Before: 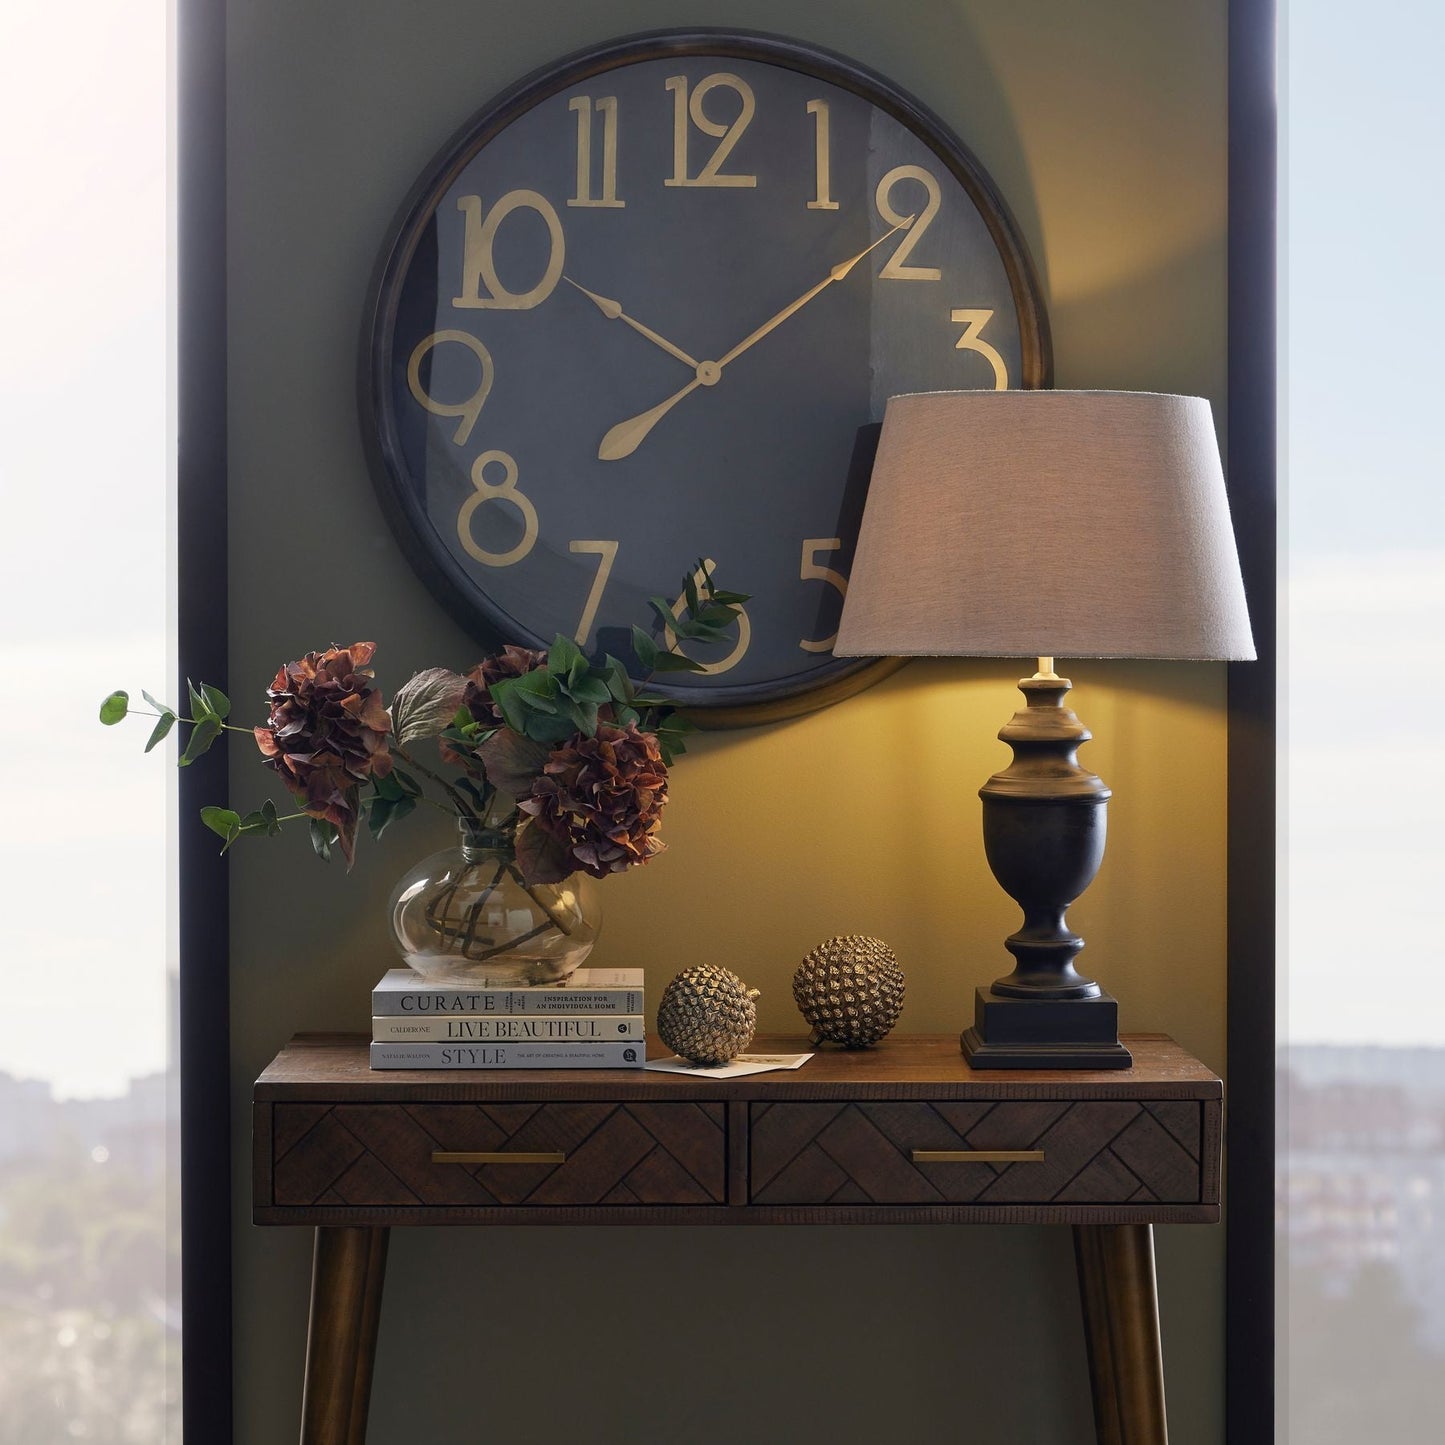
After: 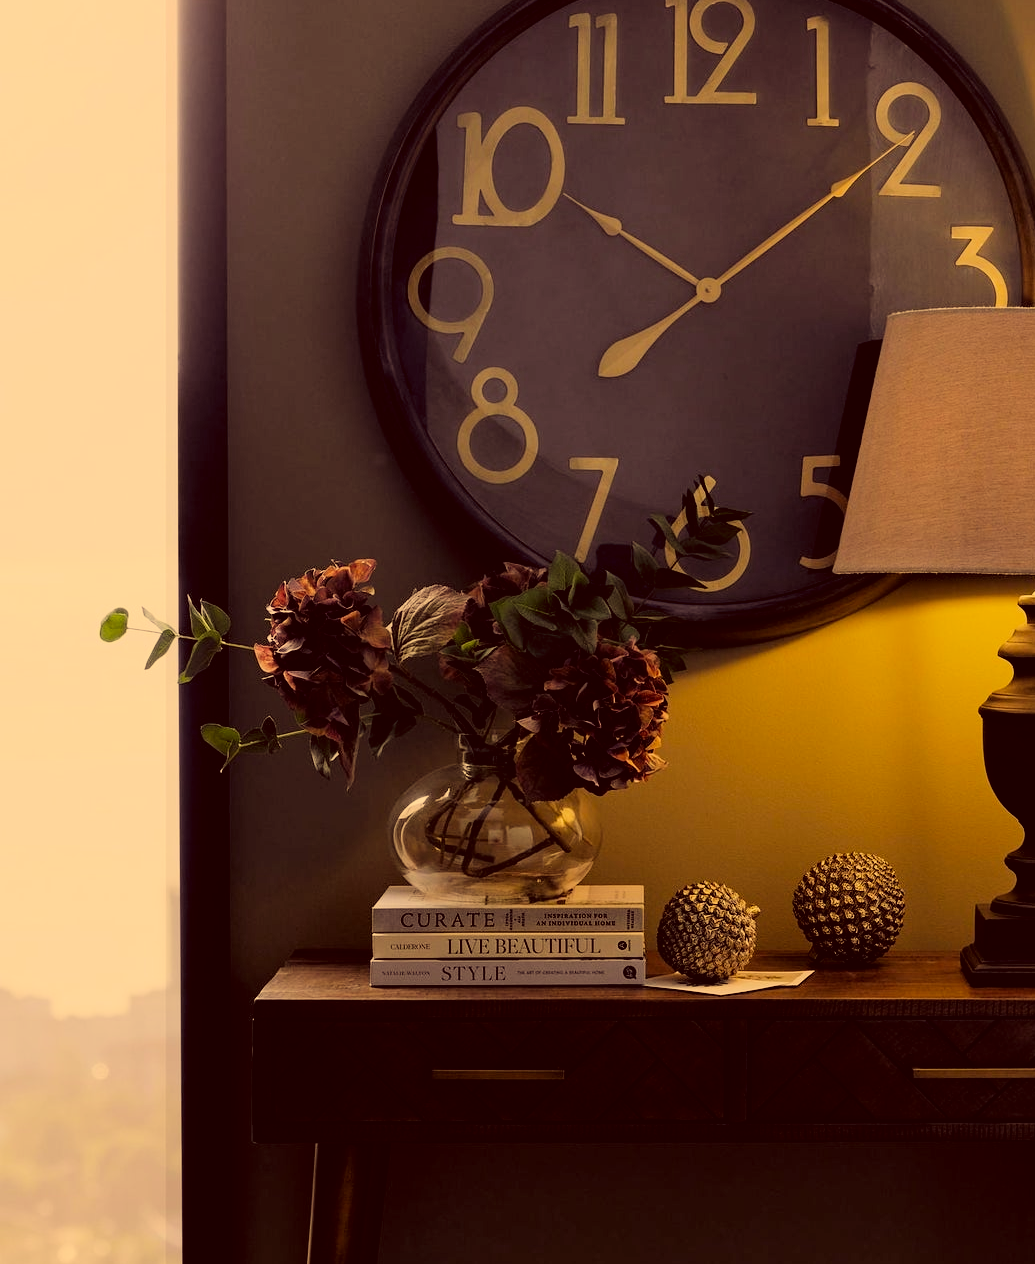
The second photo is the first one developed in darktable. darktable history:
filmic rgb: black relative exposure -5 EV, hardness 2.88, contrast 1.3
color correction: highlights a* 10.12, highlights b* 39.04, shadows a* 14.62, shadows b* 3.37
crop: top 5.803%, right 27.864%, bottom 5.804%
bloom: size 13.65%, threshold 98.39%, strength 4.82%
